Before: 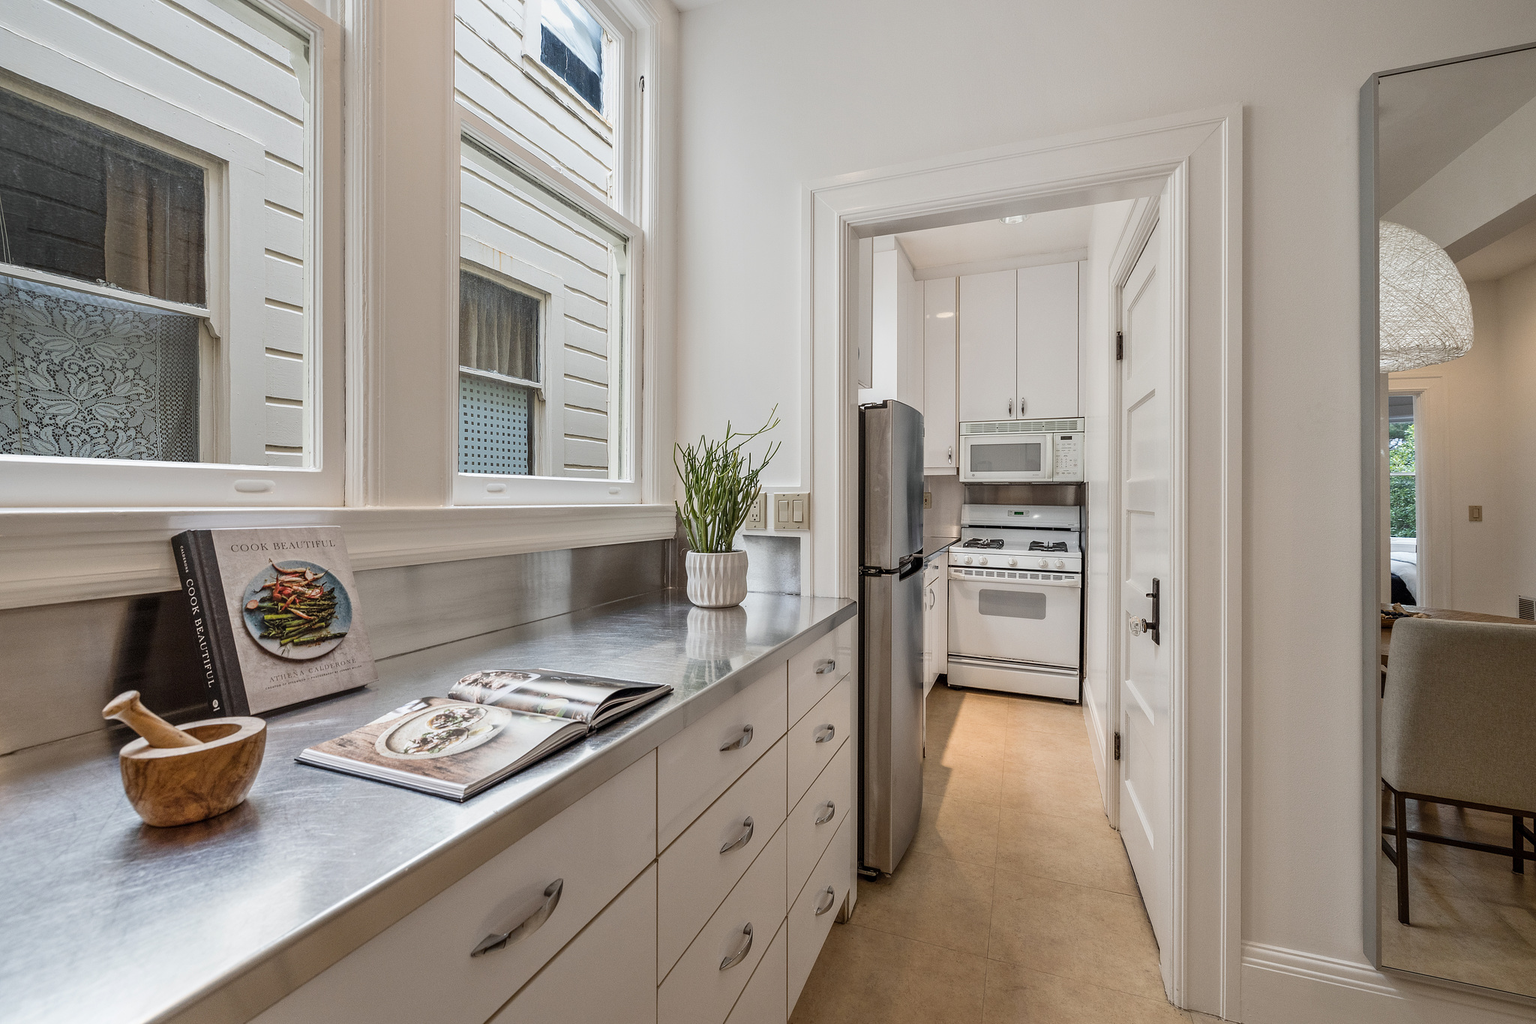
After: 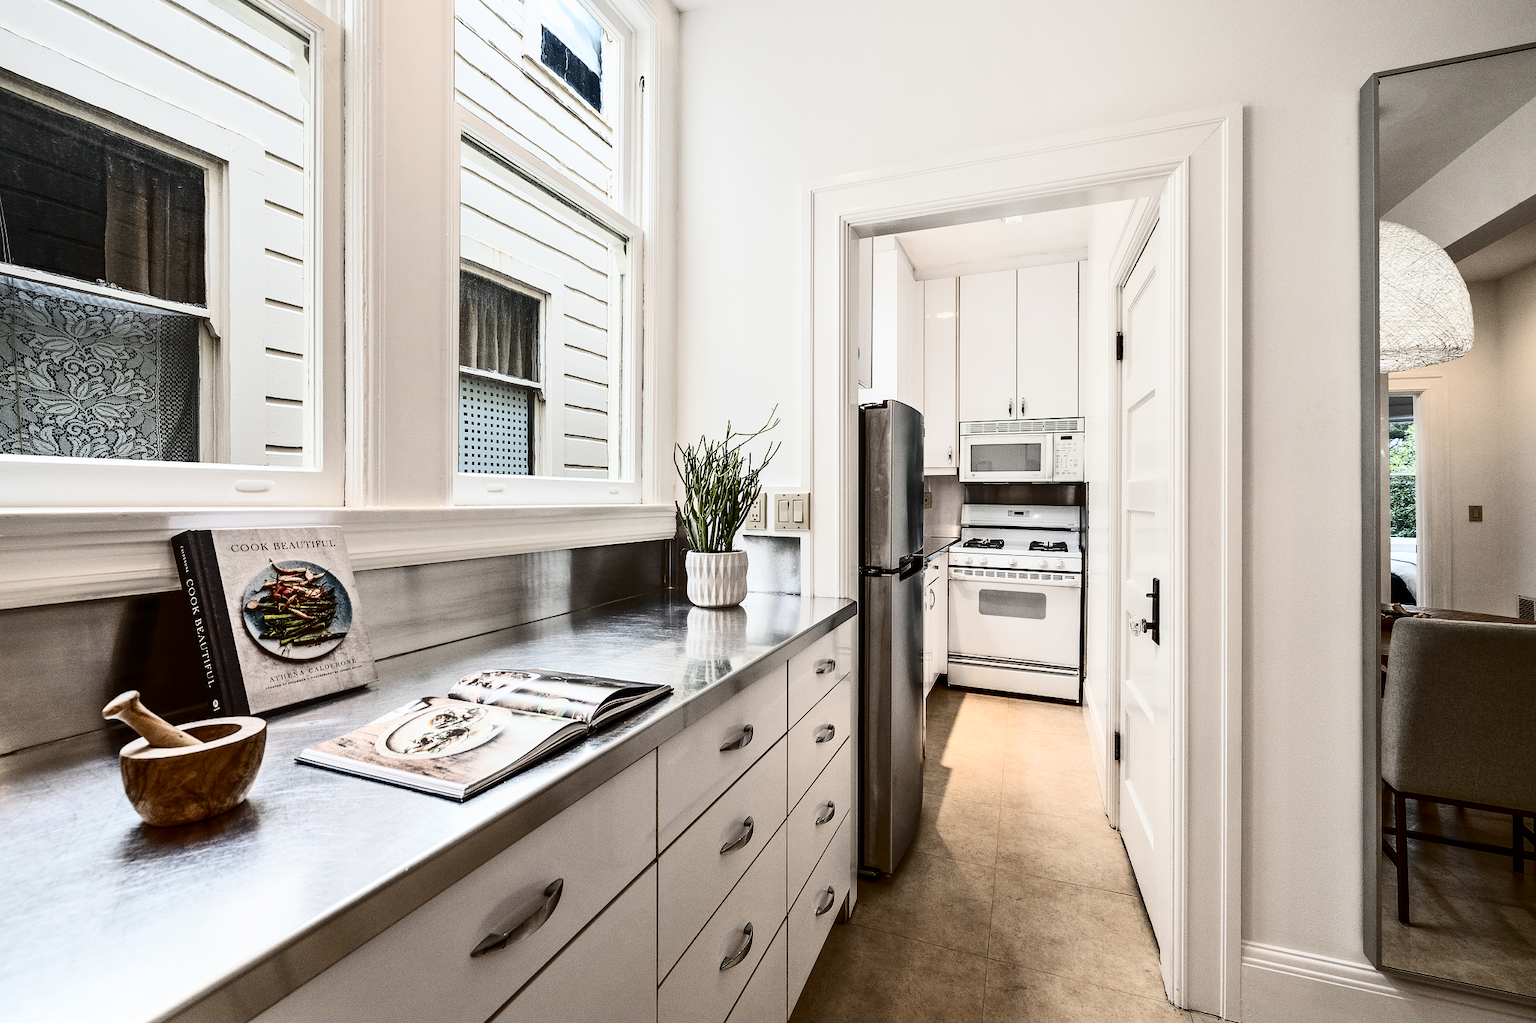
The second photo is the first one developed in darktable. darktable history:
tone equalizer: on, module defaults
contrast brightness saturation: contrast 0.492, saturation -0.086
